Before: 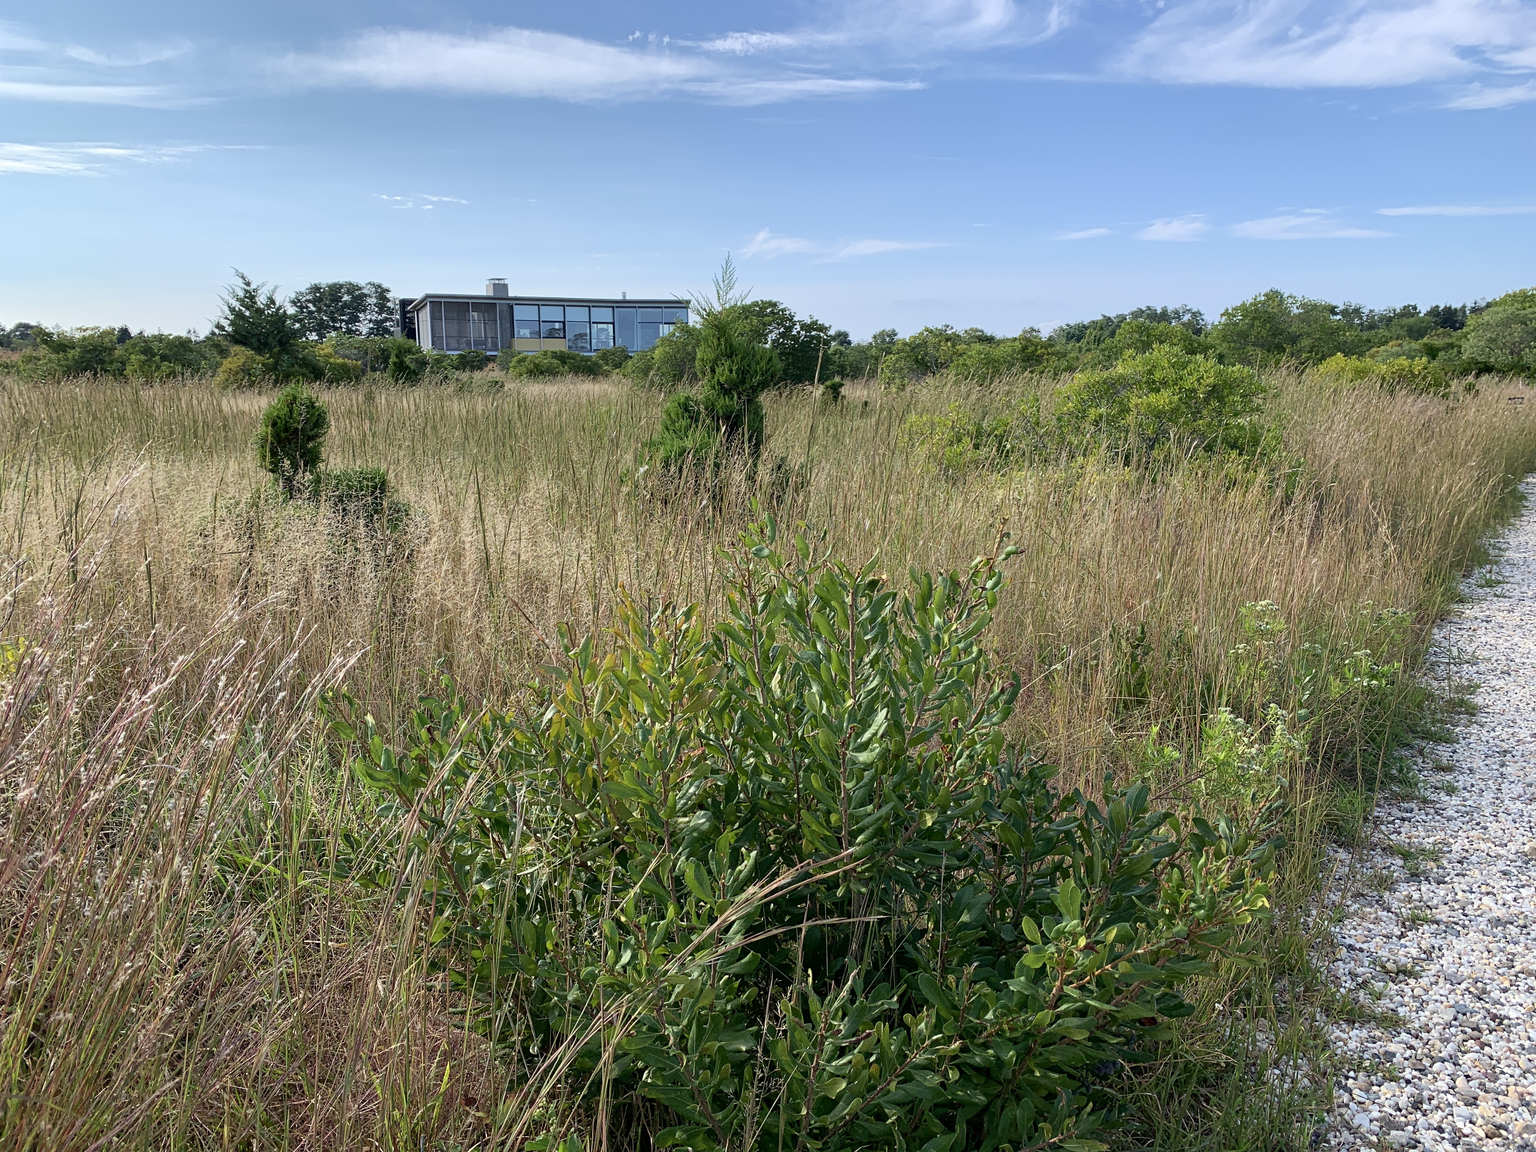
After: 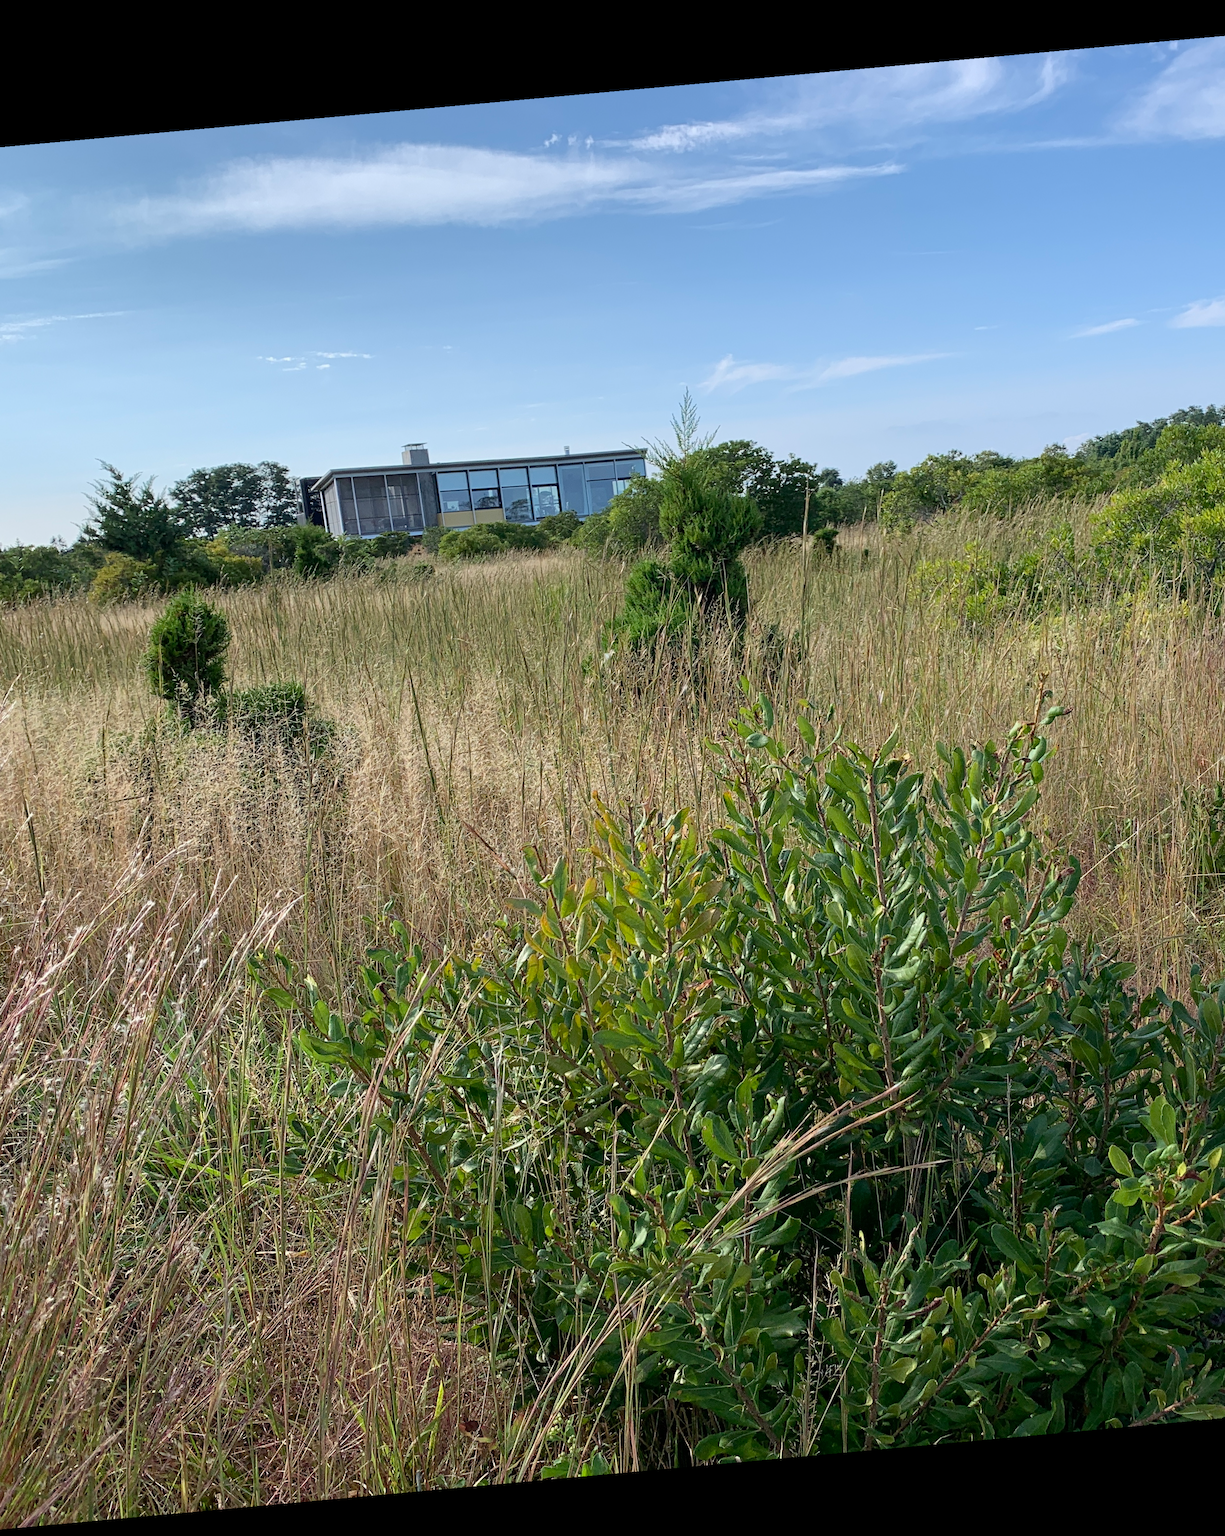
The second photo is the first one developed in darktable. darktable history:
exposure: exposure -0.048 EV, compensate highlight preservation false
crop: left 10.644%, right 26.528%
rotate and perspective: rotation -5.2°, automatic cropping off
